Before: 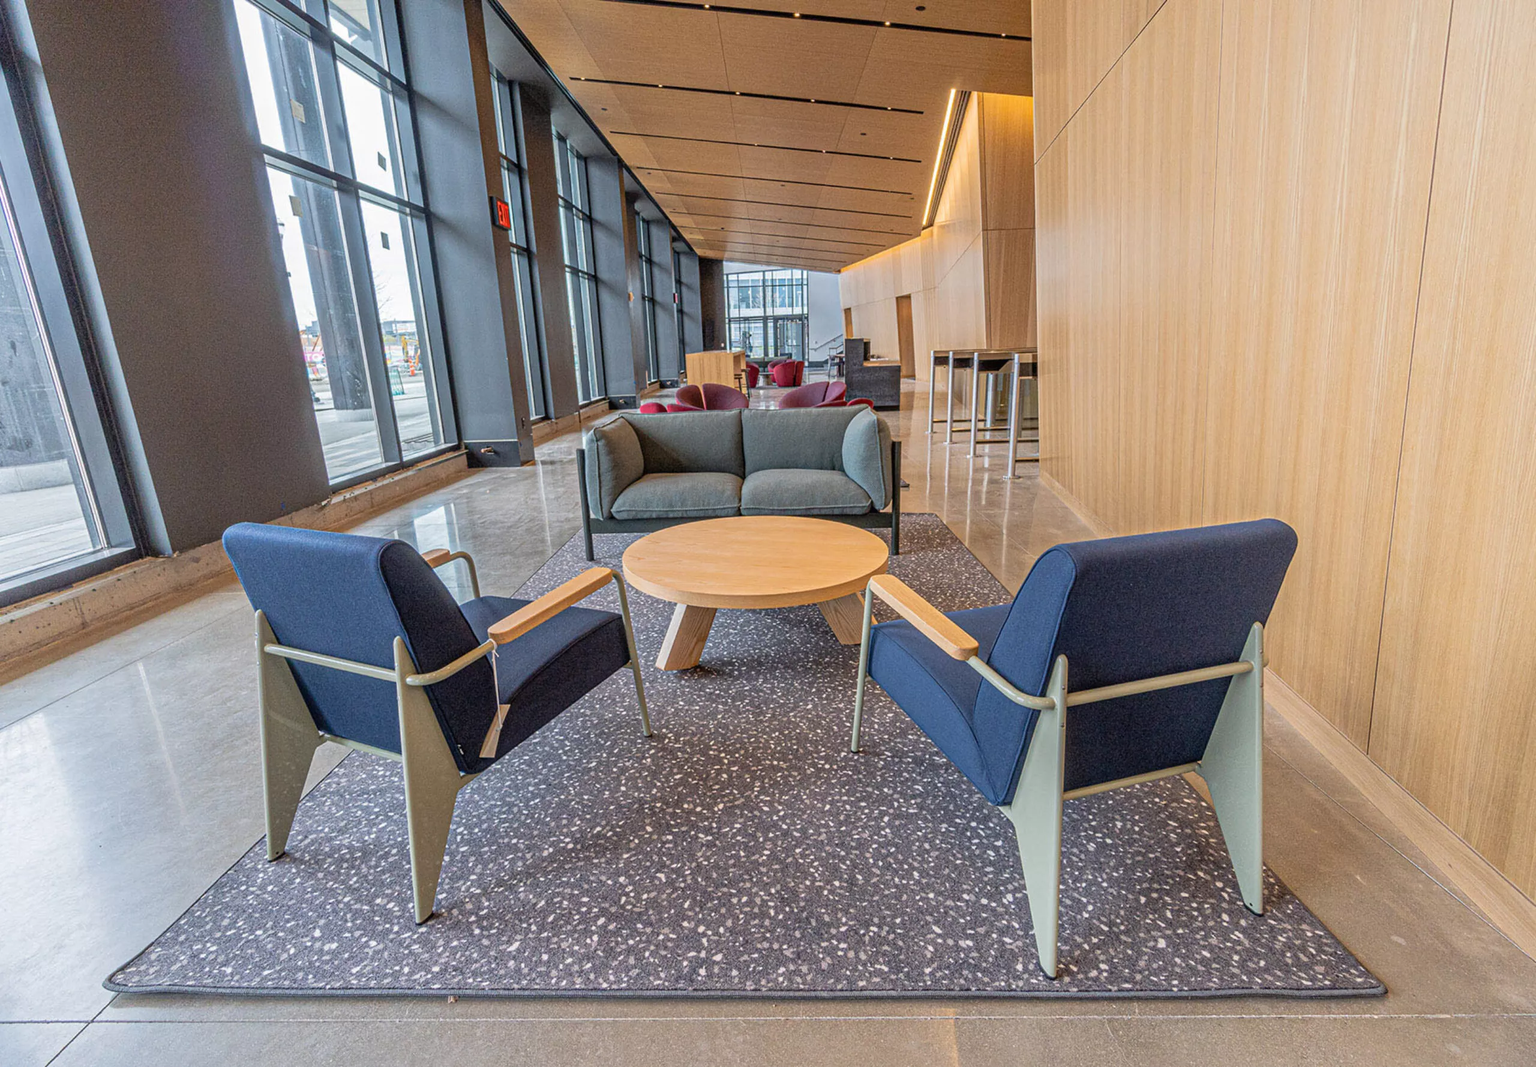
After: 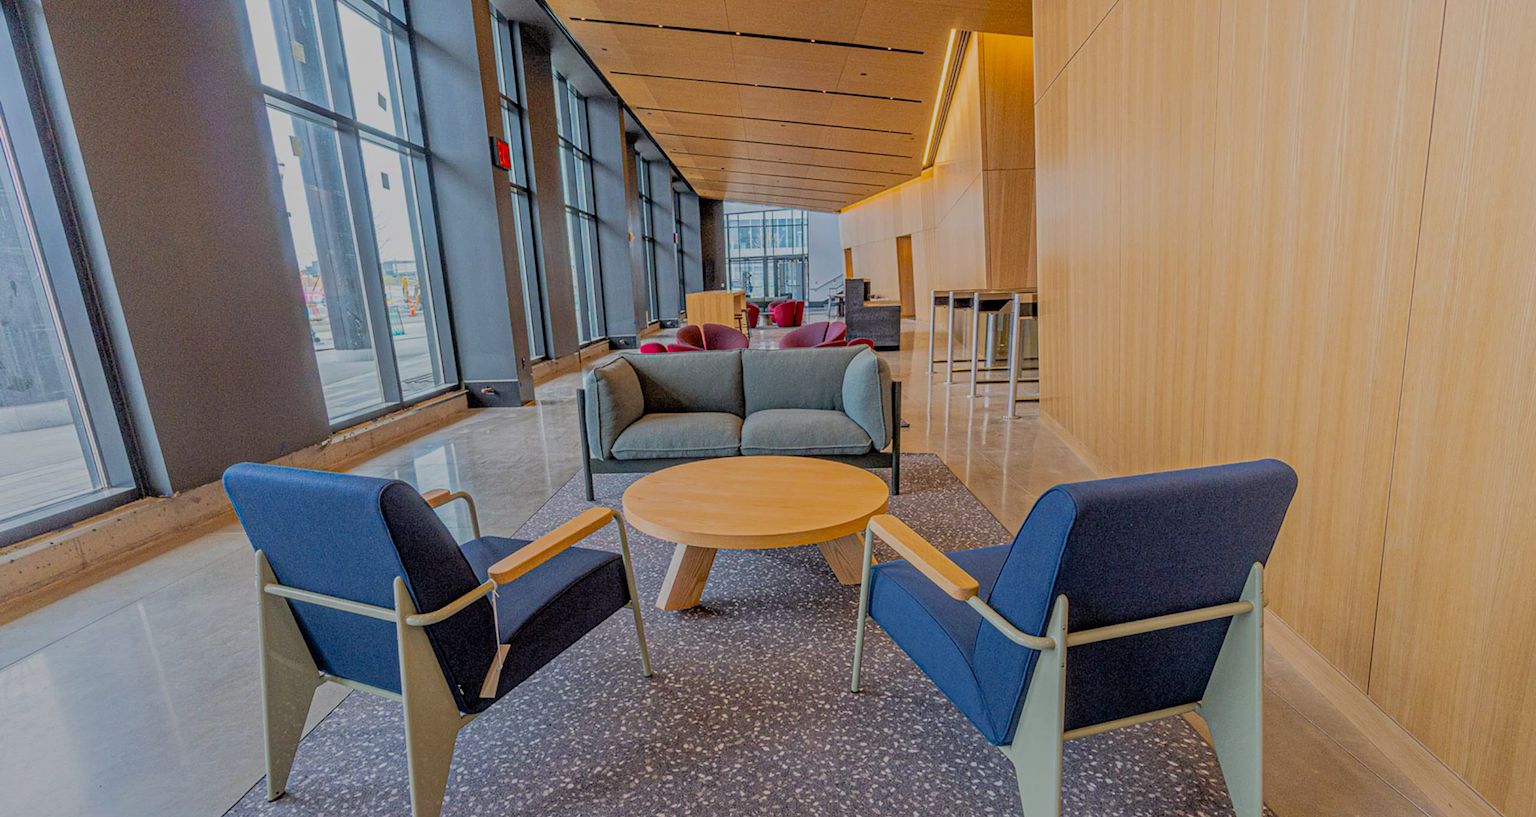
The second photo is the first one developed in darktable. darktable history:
filmic rgb: black relative exposure -8.79 EV, white relative exposure 4.98 EV, threshold 6 EV, target black luminance 0%, hardness 3.77, latitude 66.34%, contrast 0.822, highlights saturation mix 10%, shadows ↔ highlights balance 20%, add noise in highlights 0.1, color science v4 (2020), iterations of high-quality reconstruction 0, type of noise poissonian, enable highlight reconstruction true
tone equalizer: -8 EV -0.002 EV, -7 EV 0.005 EV, -6 EV -0.009 EV, -5 EV 0.011 EV, -4 EV -0.012 EV, -3 EV 0.007 EV, -2 EV -0.062 EV, -1 EV -0.293 EV, +0 EV -0.582 EV, smoothing diameter 2%, edges refinement/feathering 20, mask exposure compensation -1.57 EV, filter diffusion 5
graduated density: rotation -180°, offset 27.42
crop: top 5.667%, bottom 17.637%
